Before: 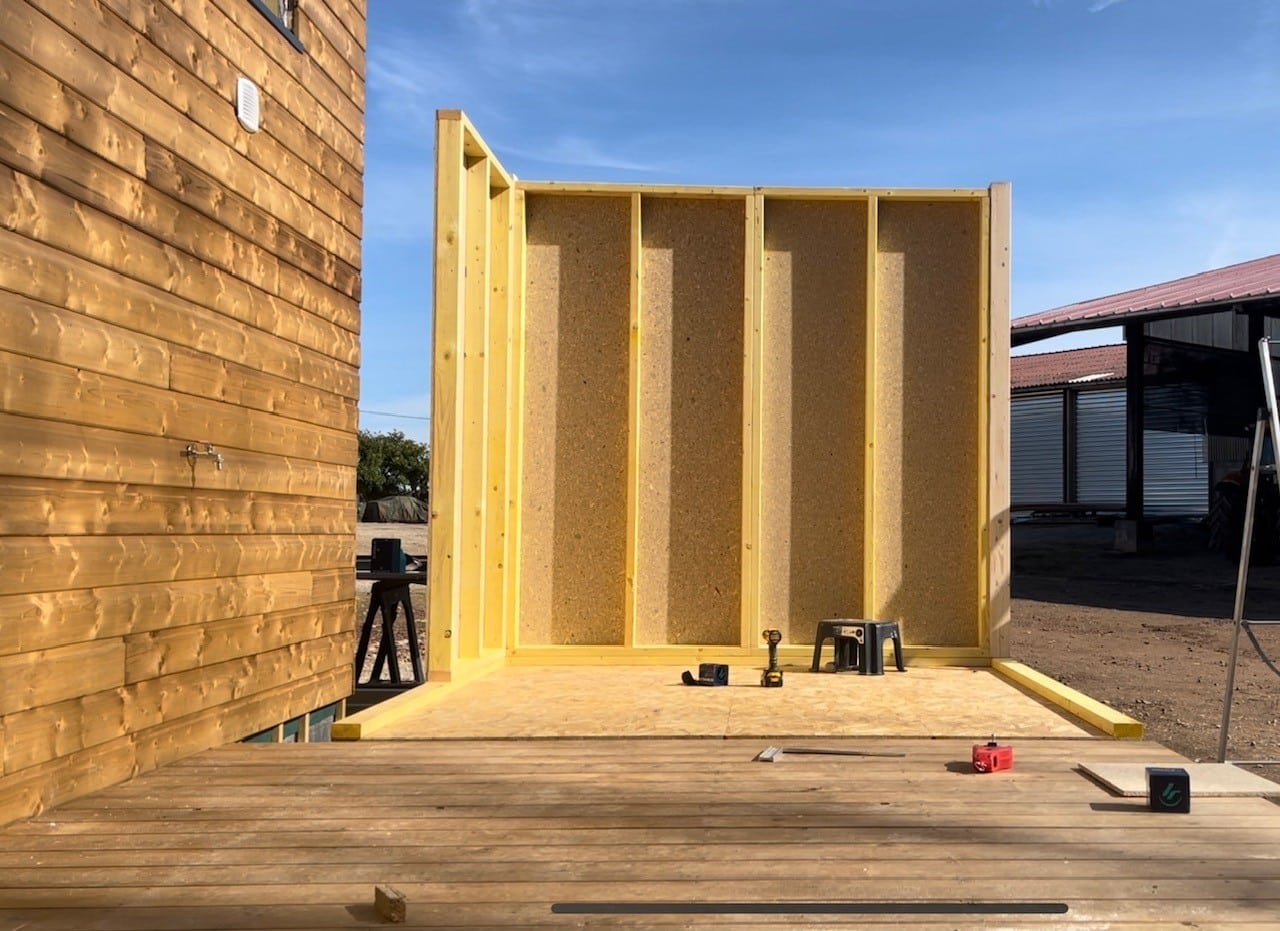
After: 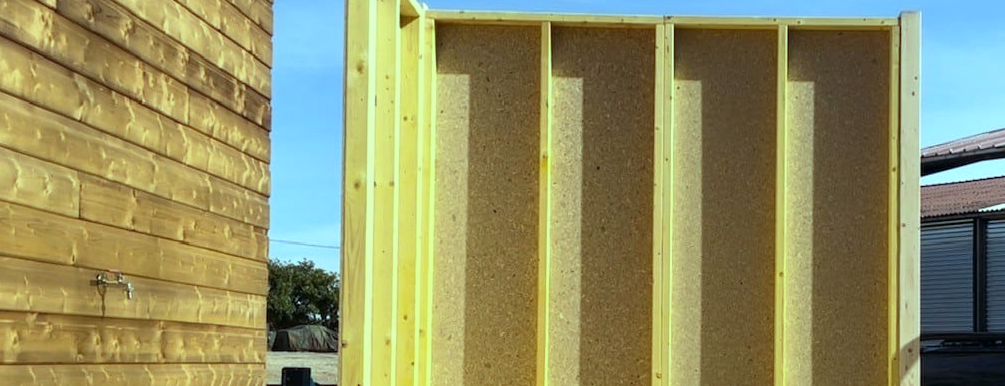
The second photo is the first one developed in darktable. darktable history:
color balance: mode lift, gamma, gain (sRGB), lift [0.997, 0.979, 1.021, 1.011], gamma [1, 1.084, 0.916, 0.998], gain [1, 0.87, 1.13, 1.101], contrast 4.55%, contrast fulcrum 38.24%, output saturation 104.09%
contrast equalizer: y [[0.5 ×6], [0.5 ×6], [0.5, 0.5, 0.501, 0.545, 0.707, 0.863], [0 ×6], [0 ×6]]
crop: left 7.036%, top 18.398%, right 14.379%, bottom 40.043%
